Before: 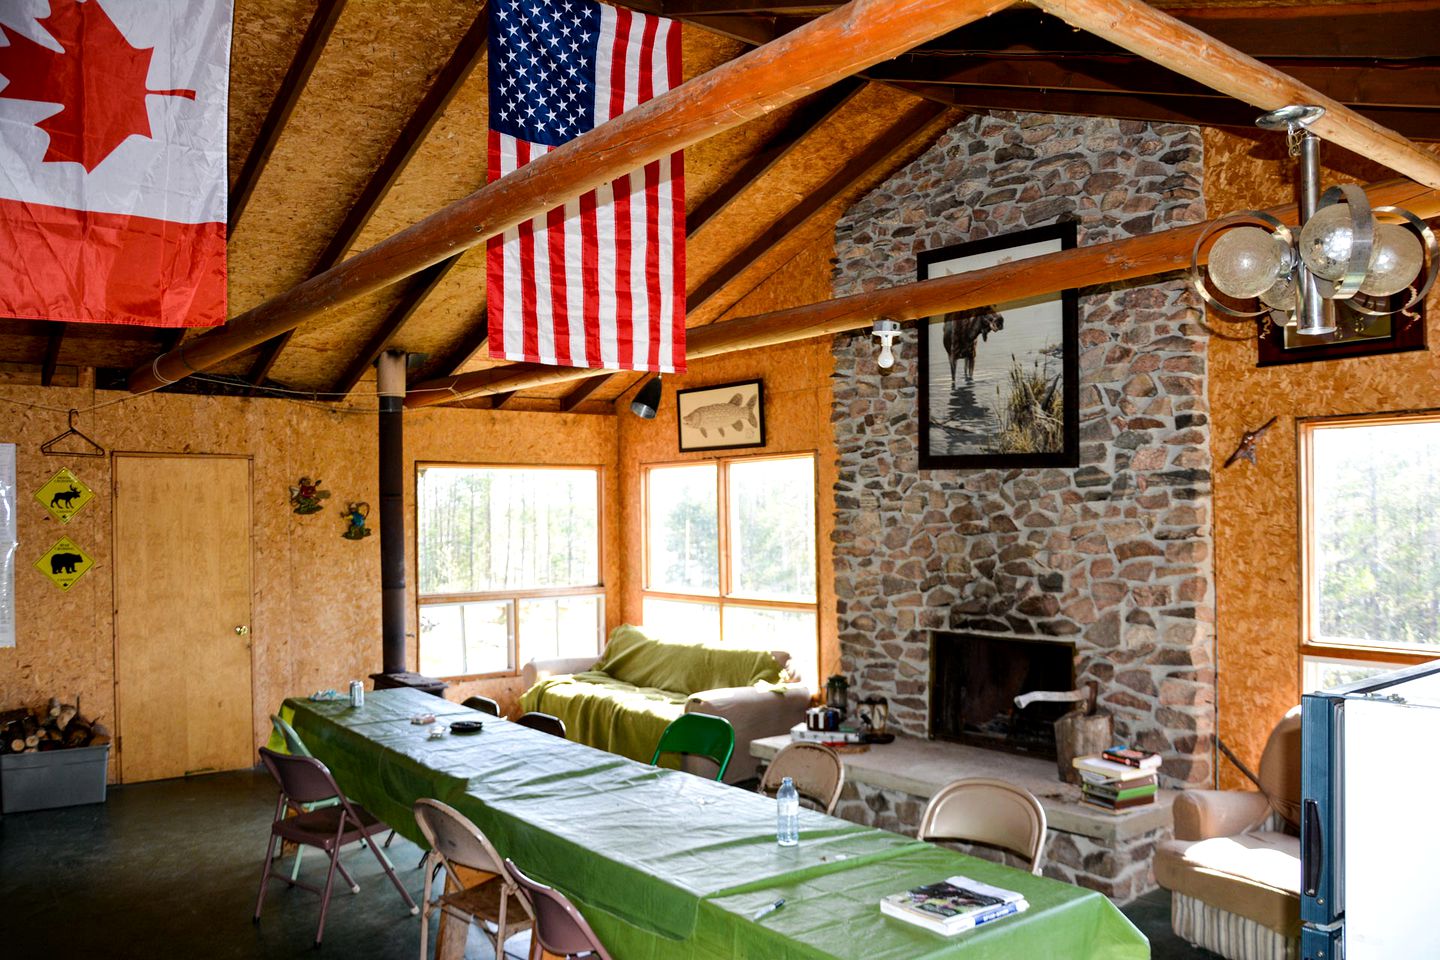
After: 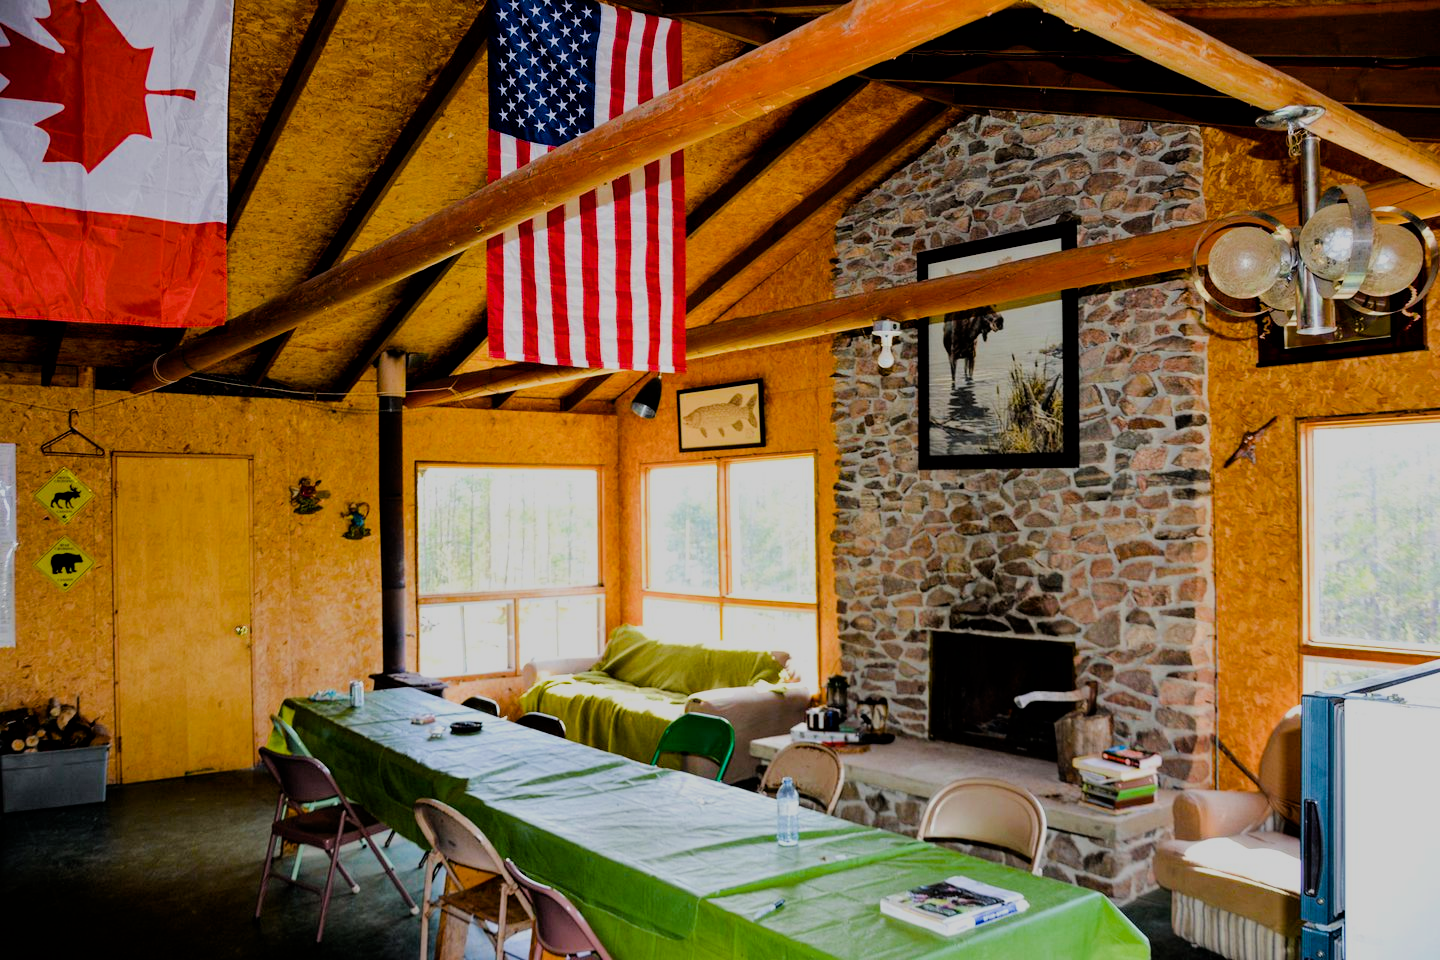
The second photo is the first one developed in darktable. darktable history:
filmic rgb: black relative exposure -6.98 EV, white relative exposure 5.63 EV, hardness 2.86
color balance rgb: perceptual saturation grading › global saturation 30%, global vibrance 20%
tone equalizer: on, module defaults
